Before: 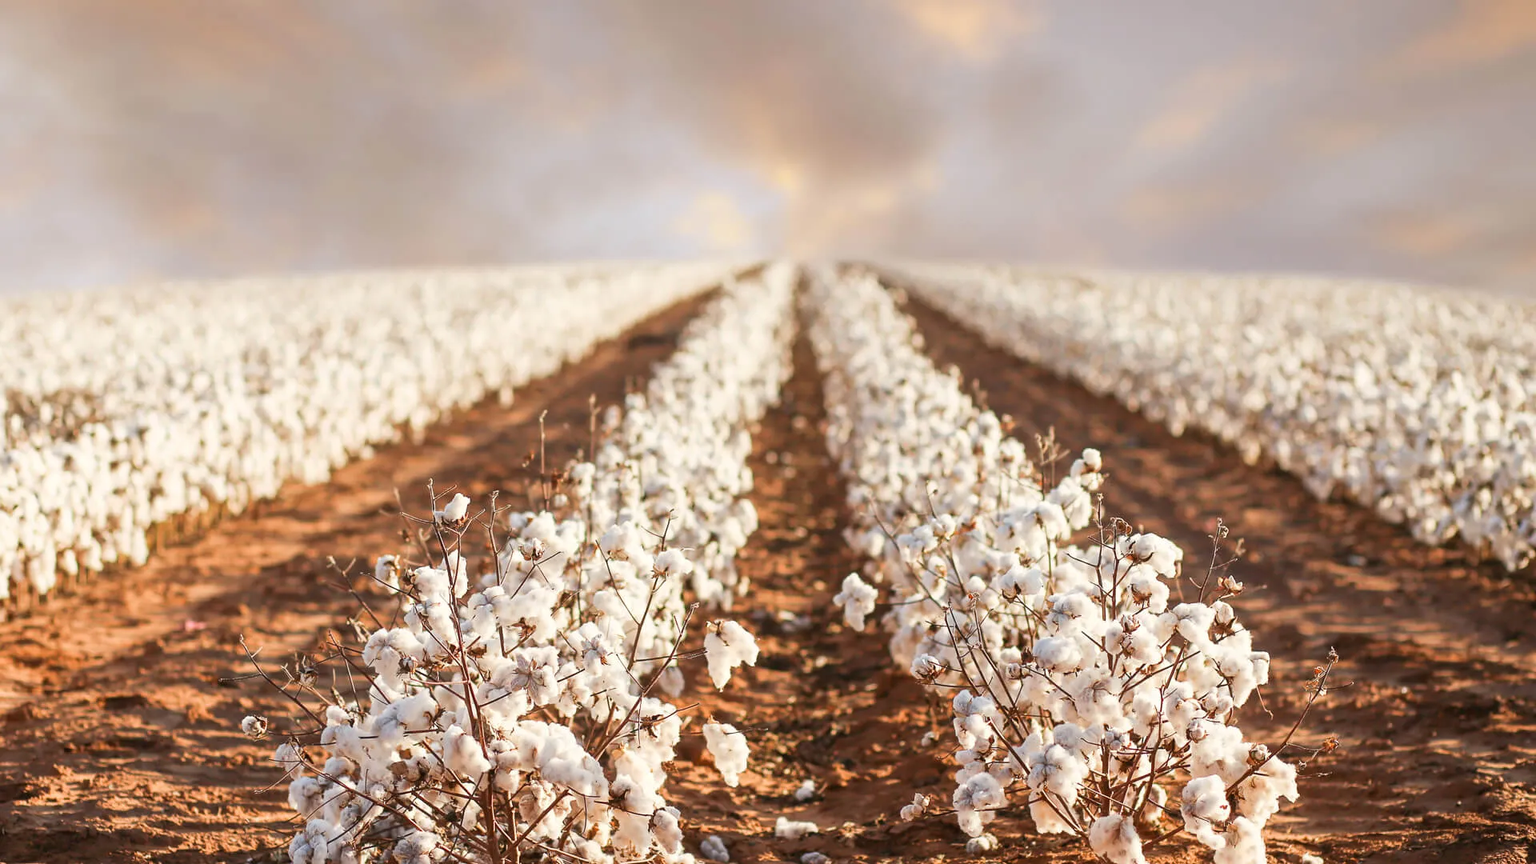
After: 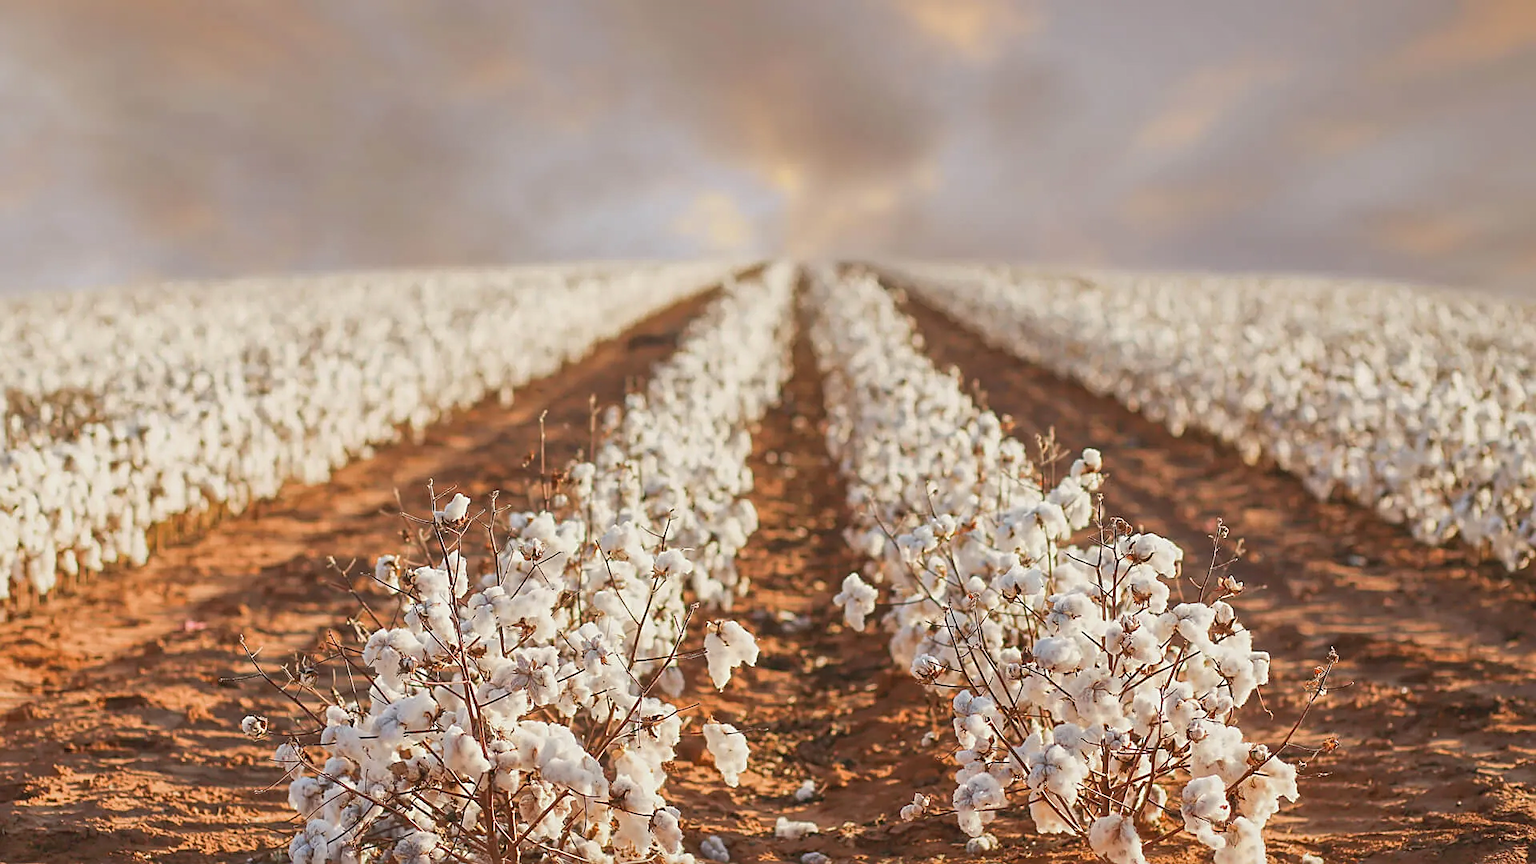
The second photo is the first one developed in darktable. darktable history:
sharpen: on, module defaults
local contrast: highlights 101%, shadows 101%, detail 119%, midtone range 0.2
contrast brightness saturation: contrast -0.113
shadows and highlights: on, module defaults
